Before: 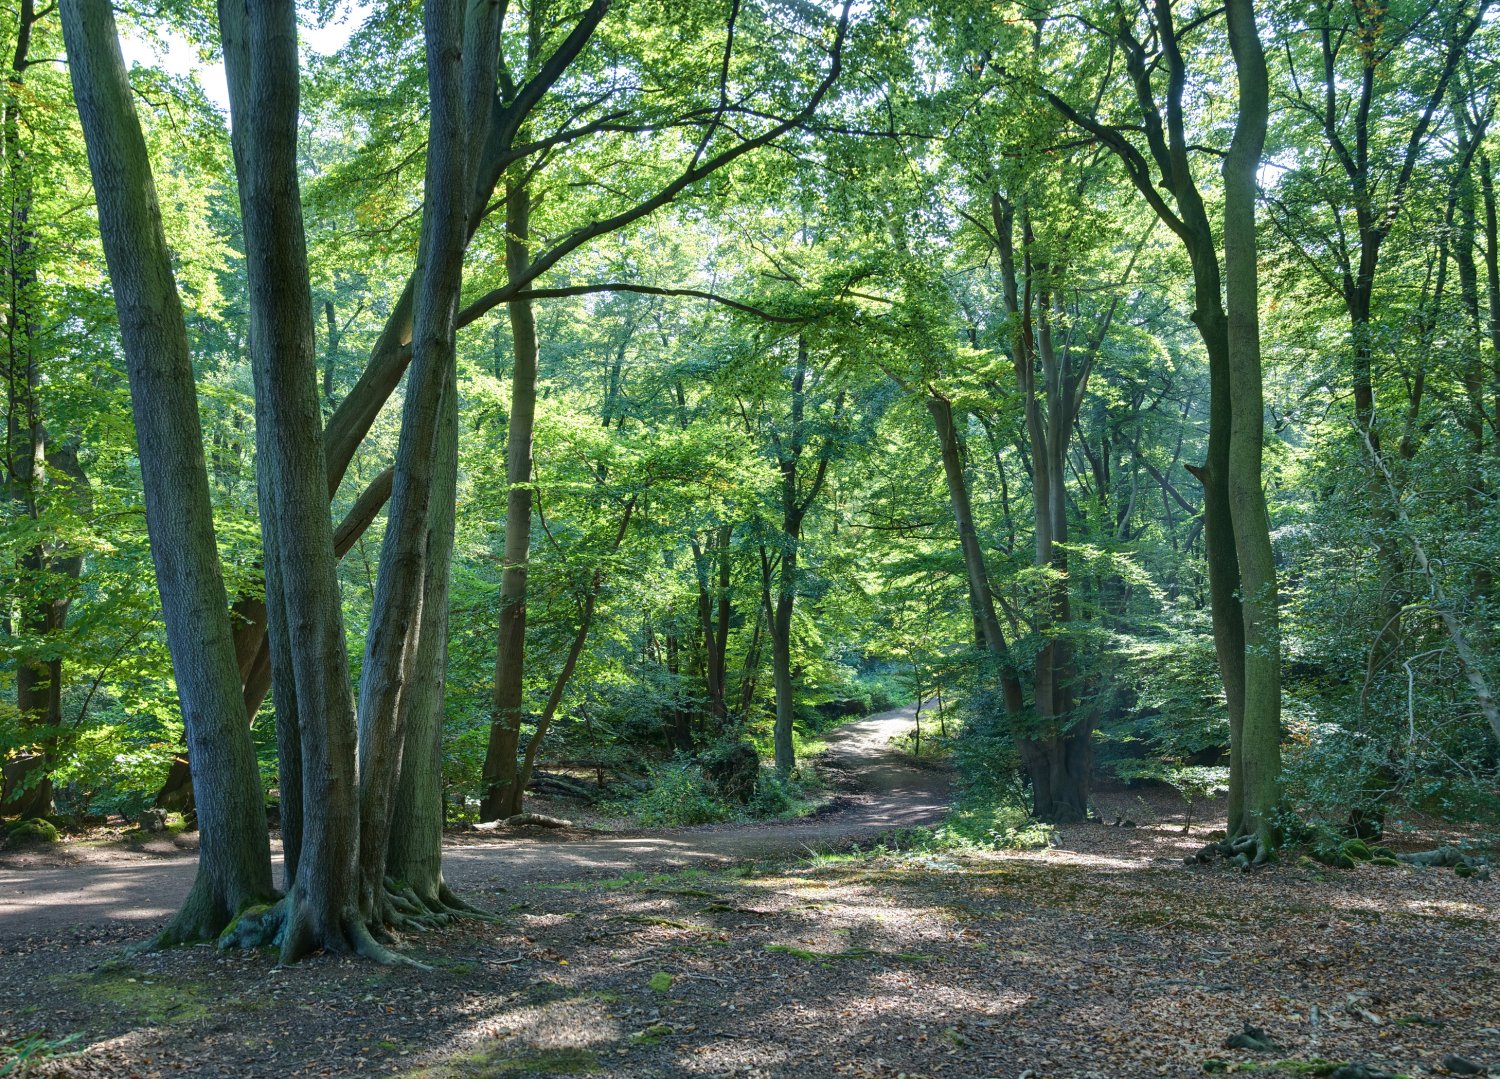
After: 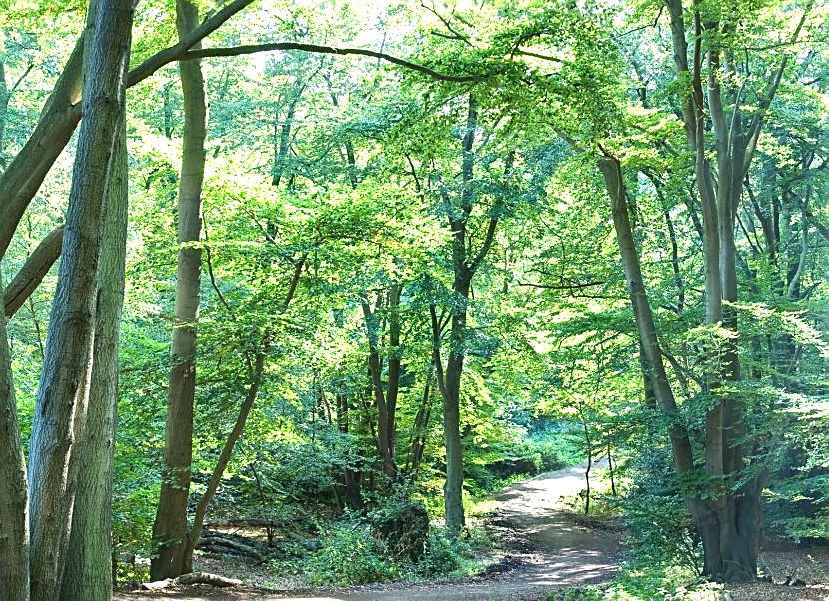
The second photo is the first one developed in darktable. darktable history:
sharpen: amount 0.565
exposure: black level correction 0, exposure 1.2 EV, compensate highlight preservation false
color correction: highlights a* -2.52, highlights b* 2.34
crop and rotate: left 22.008%, top 22.37%, right 22.71%, bottom 21.908%
